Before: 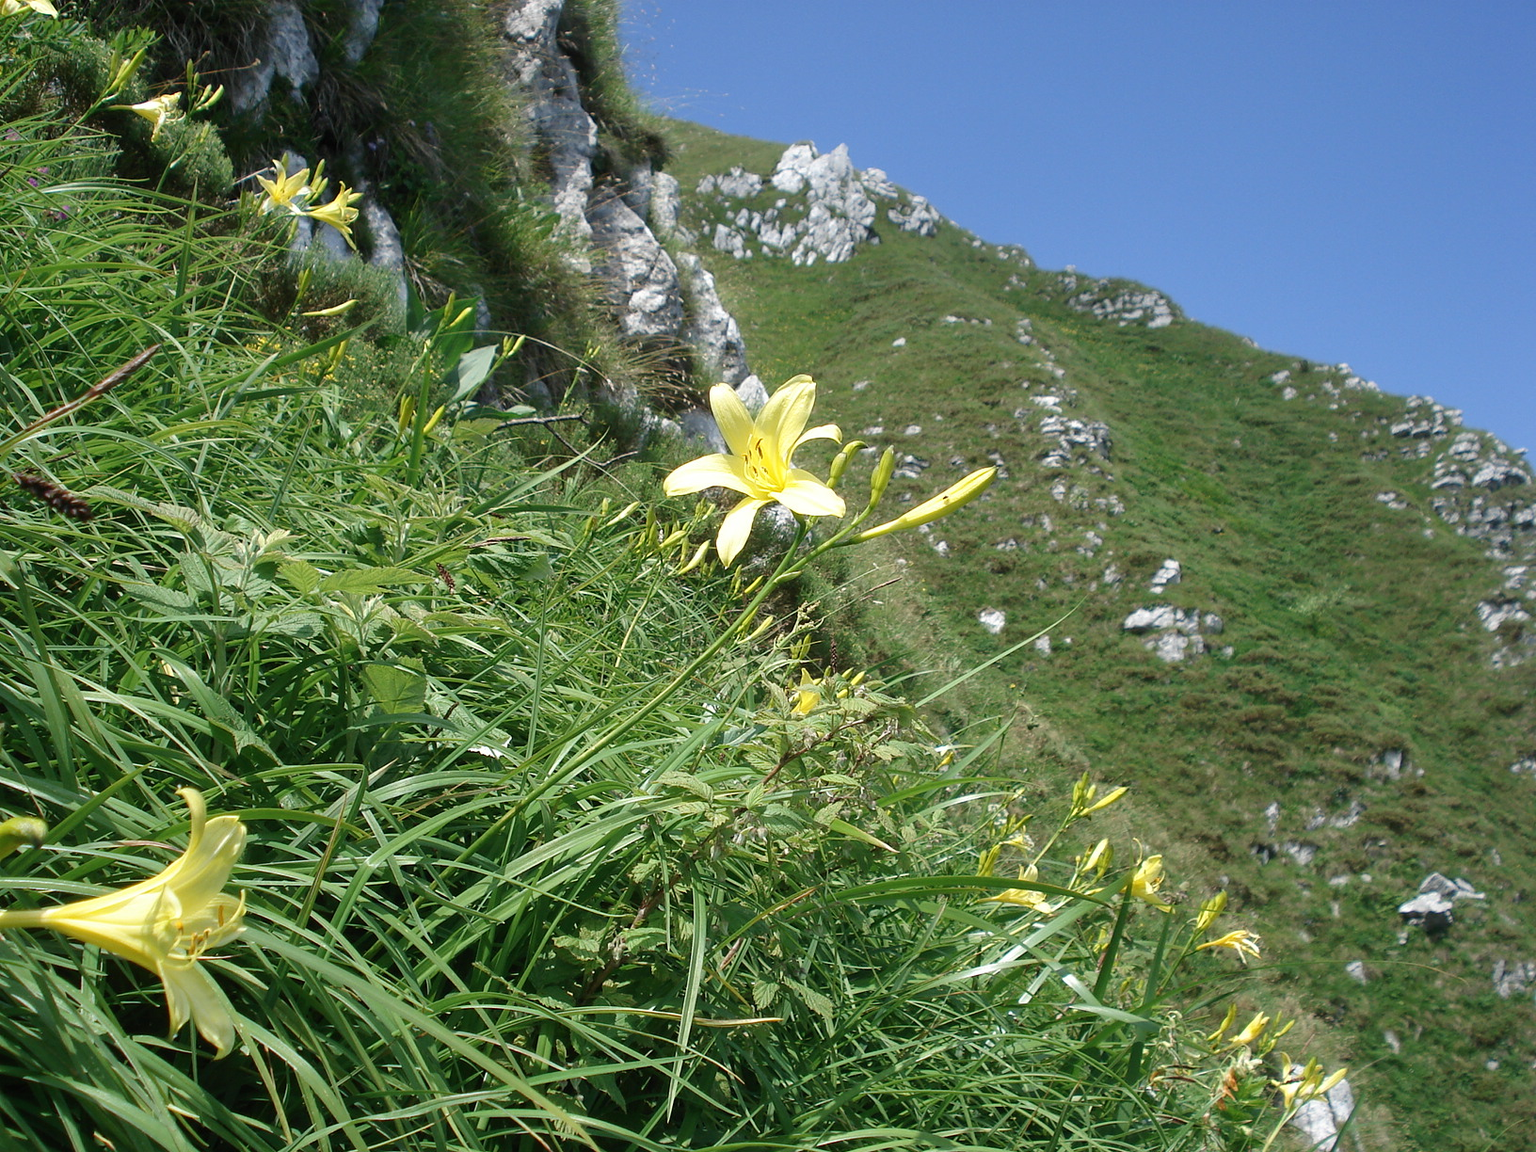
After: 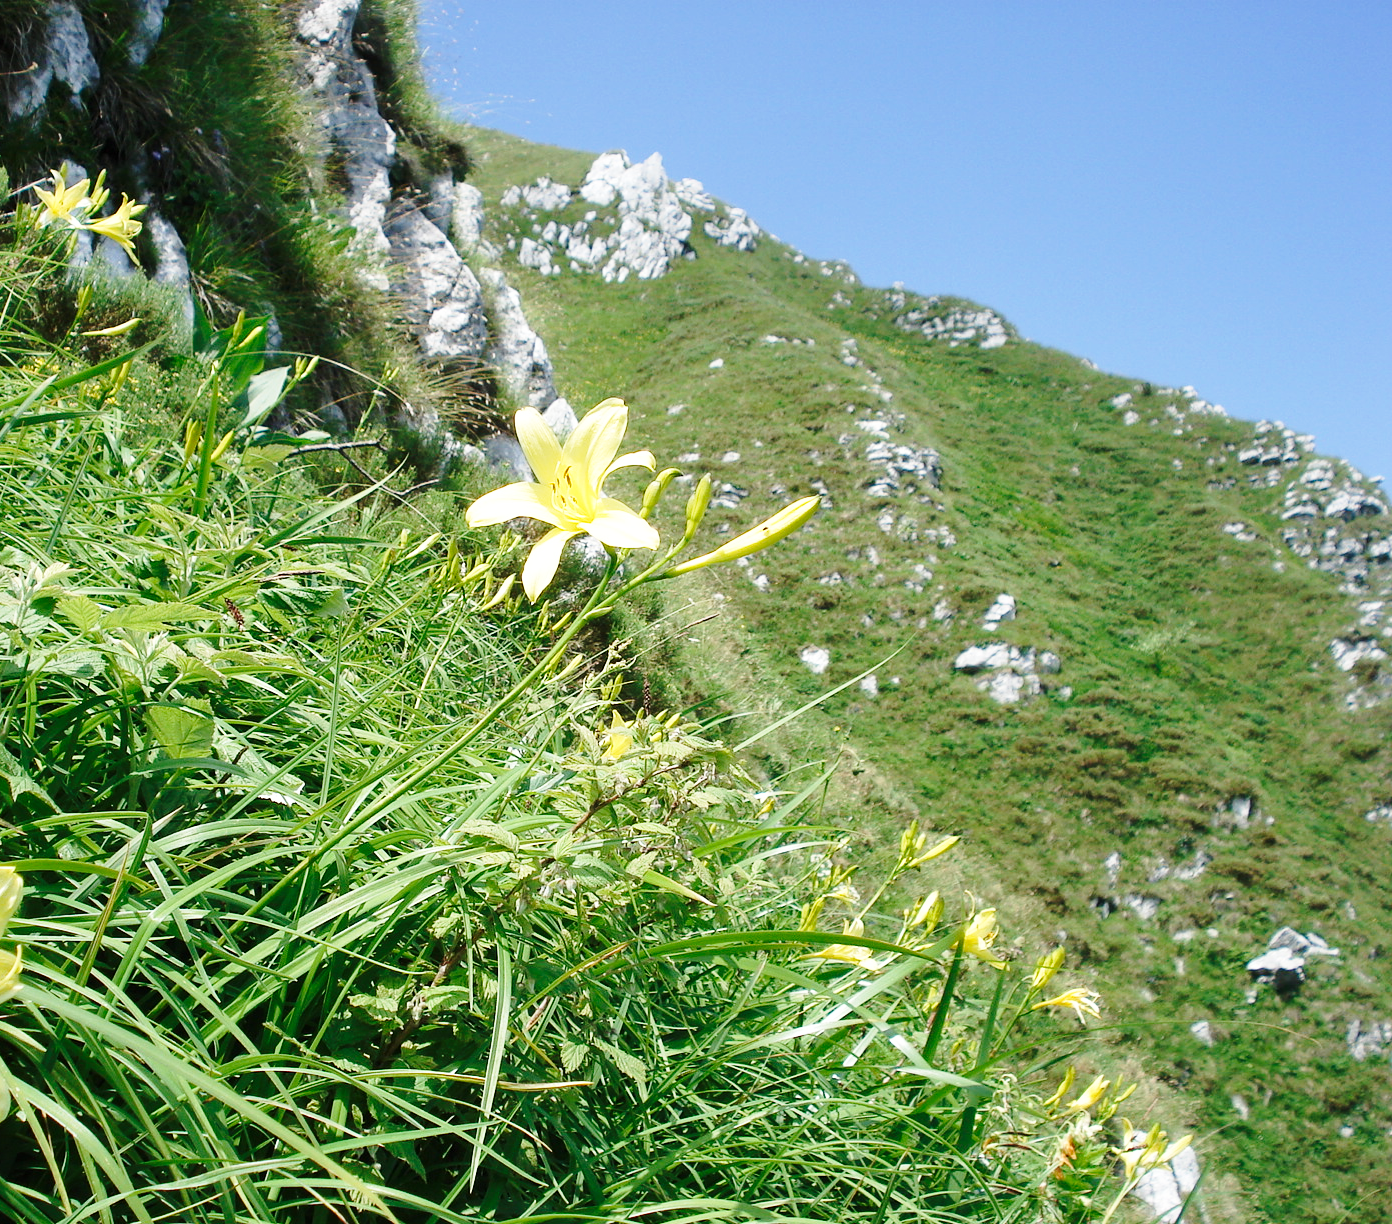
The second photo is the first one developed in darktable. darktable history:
crop and rotate: left 14.68%
base curve: curves: ch0 [(0, 0) (0.028, 0.03) (0.121, 0.232) (0.46, 0.748) (0.859, 0.968) (1, 1)], preserve colors none
exposure: black level correction 0.001, compensate highlight preservation false
